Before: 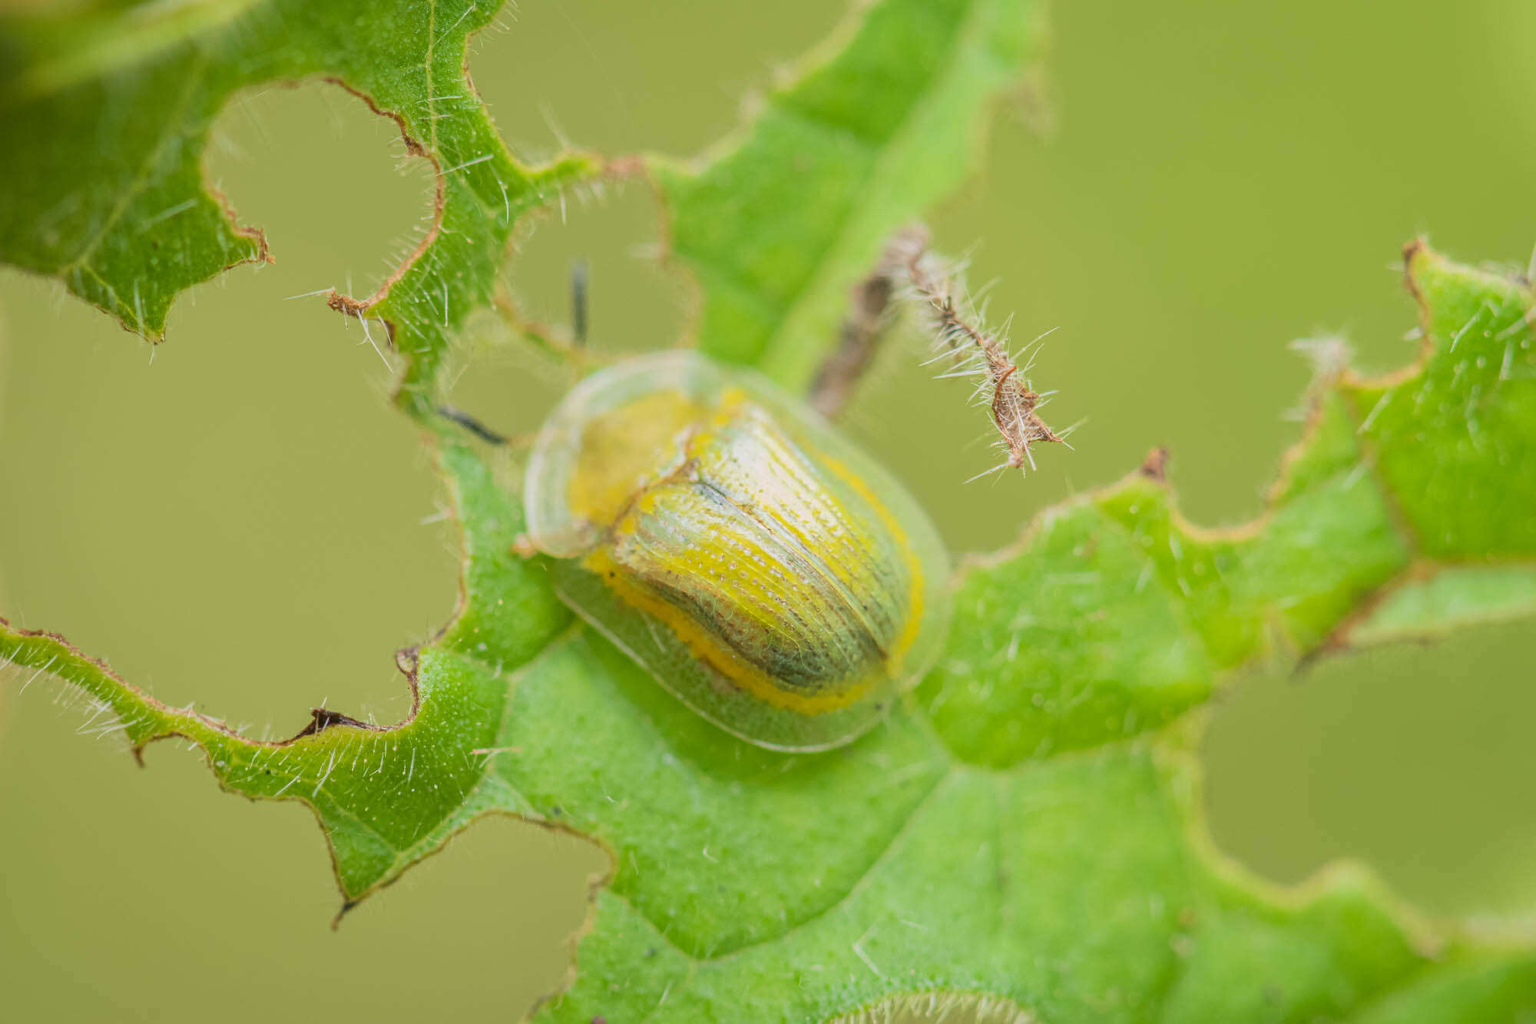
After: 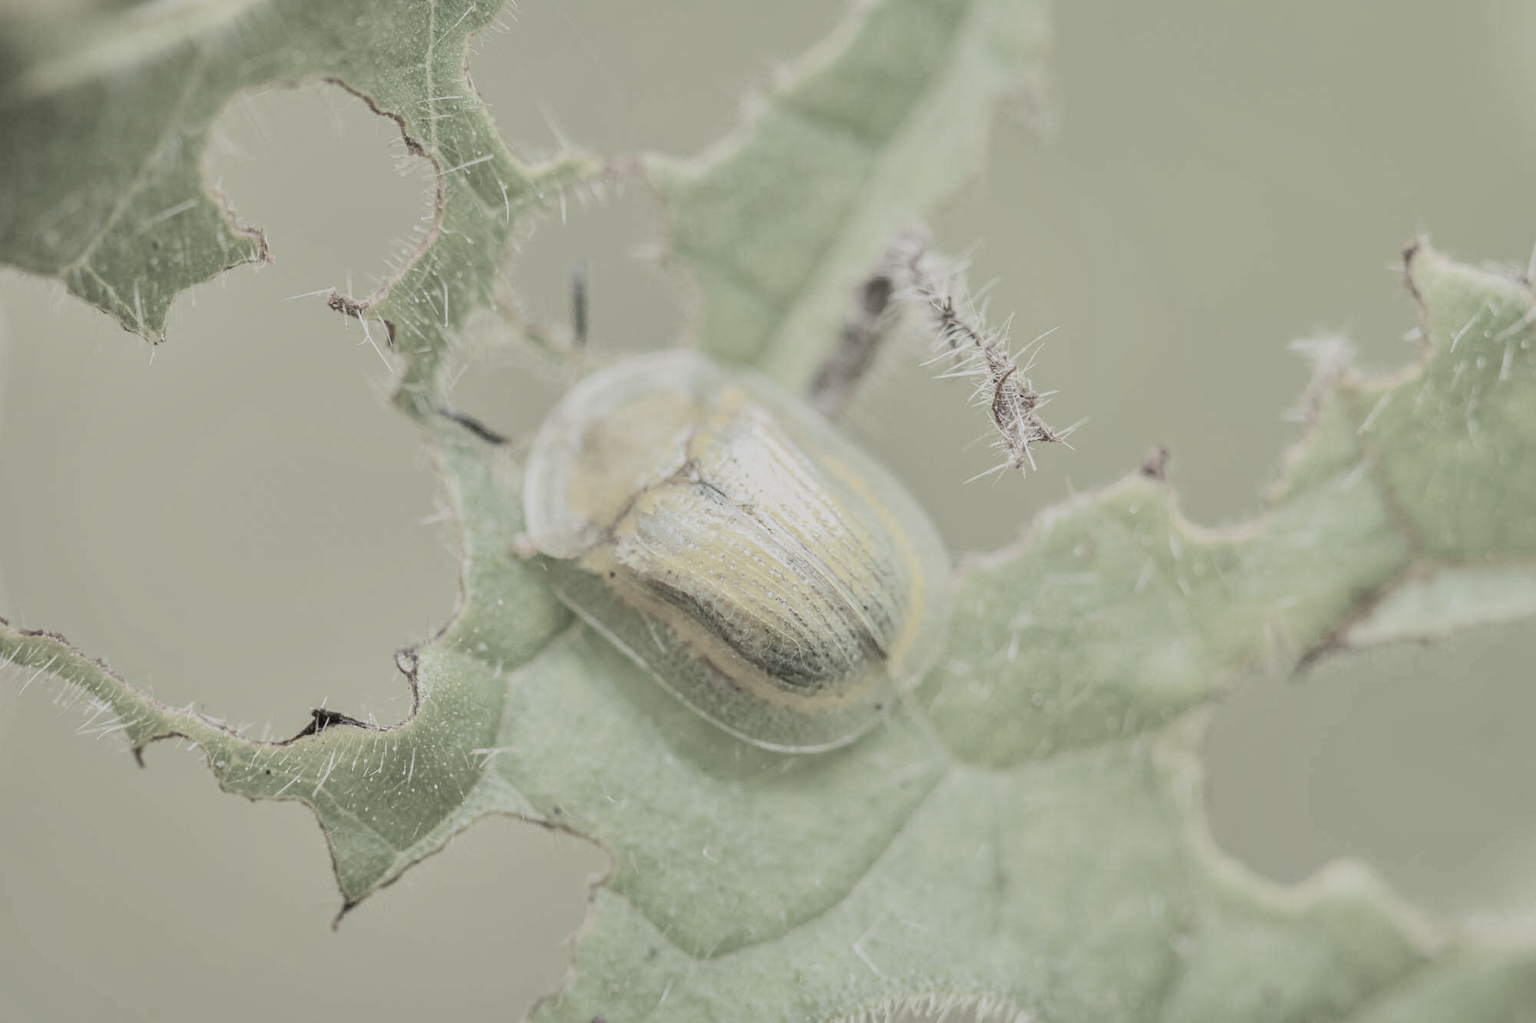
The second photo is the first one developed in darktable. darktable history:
exposure: exposure 0.657 EV, compensate highlight preservation false
color correction: saturation 0.2
shadows and highlights: shadows 52.42, soften with gaussian
filmic rgb: black relative exposure -7.65 EV, white relative exposure 4.56 EV, hardness 3.61
